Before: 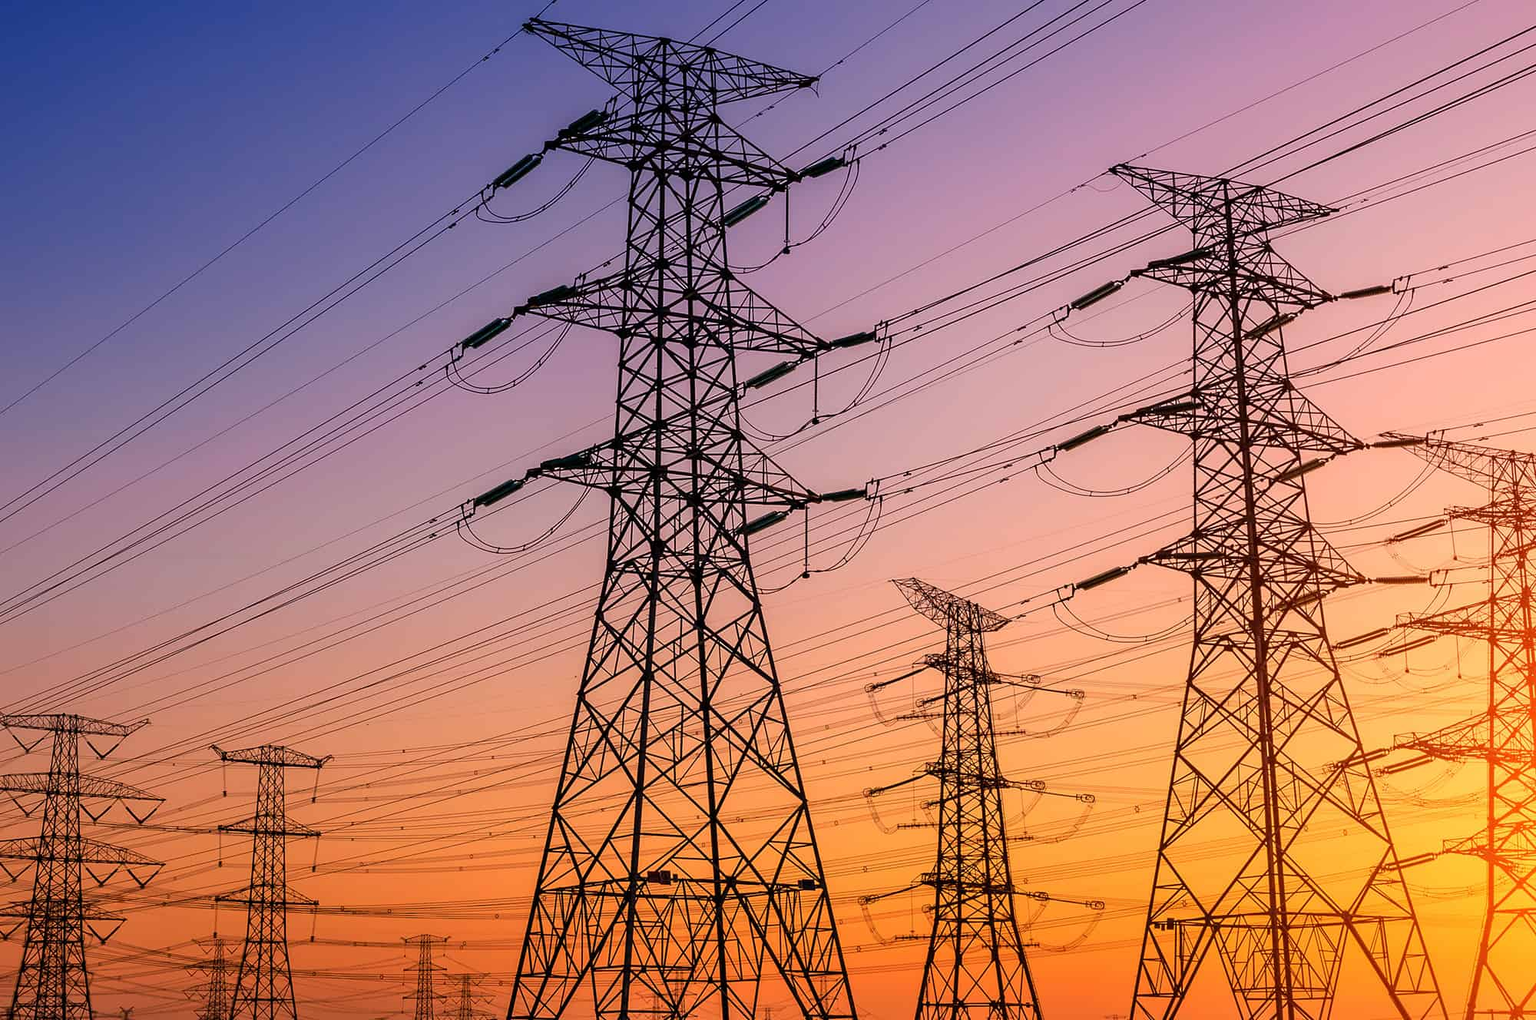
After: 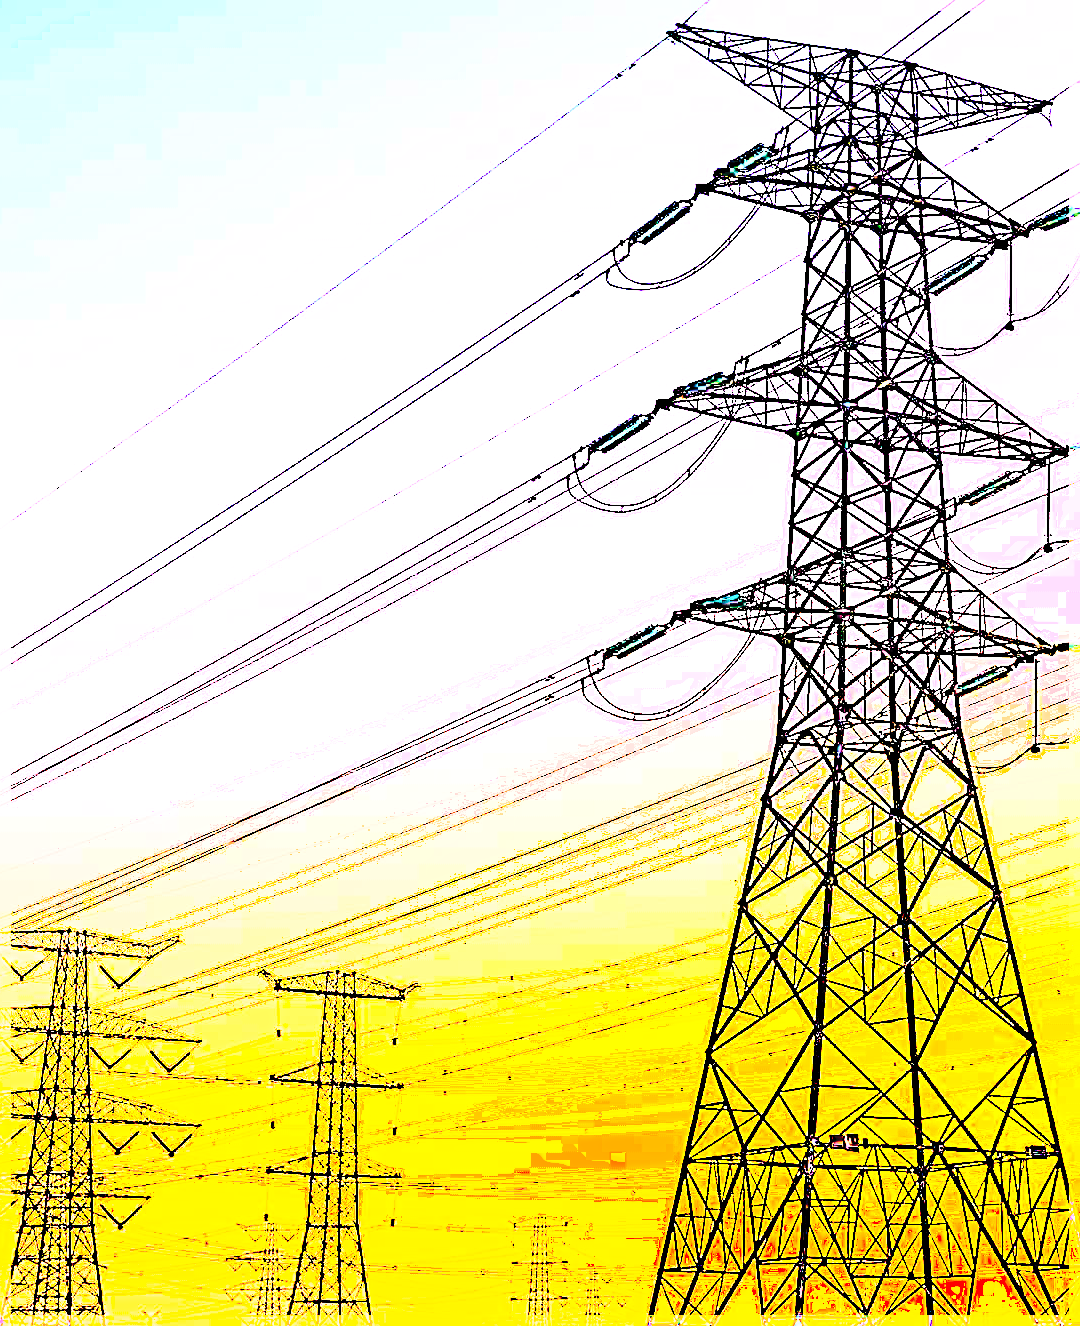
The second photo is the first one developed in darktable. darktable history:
exposure: exposure 7.96 EV, compensate highlight preservation false
contrast brightness saturation: contrast 0.417, brightness 0.551, saturation -0.195
color balance rgb: global offset › chroma 0.067%, global offset › hue 253.66°, perceptual saturation grading › global saturation 31.139%, perceptual brilliance grading › highlights 8.058%, perceptual brilliance grading › mid-tones 2.943%, perceptual brilliance grading › shadows 1.182%, global vibrance 59.357%
shadows and highlights: shadows 25.51, highlights -25.78
base curve: curves: ch0 [(0, 0) (0.036, 0.025) (0.121, 0.166) (0.206, 0.329) (0.605, 0.79) (1, 1)], preserve colors none
tone curve: curves: ch0 [(0, 0) (0.114, 0.083) (0.291, 0.3) (0.447, 0.535) (0.602, 0.712) (0.772, 0.864) (0.999, 0.978)]; ch1 [(0, 0) (0.389, 0.352) (0.458, 0.433) (0.486, 0.474) (0.509, 0.505) (0.535, 0.541) (0.555, 0.557) (0.677, 0.724) (1, 1)]; ch2 [(0, 0) (0.369, 0.388) (0.449, 0.431) (0.501, 0.5) (0.528, 0.552) (0.561, 0.596) (0.697, 0.721) (1, 1)], preserve colors none
crop: left 0.749%, right 45.231%, bottom 0.08%
sharpen: radius 4.028, amount 2
